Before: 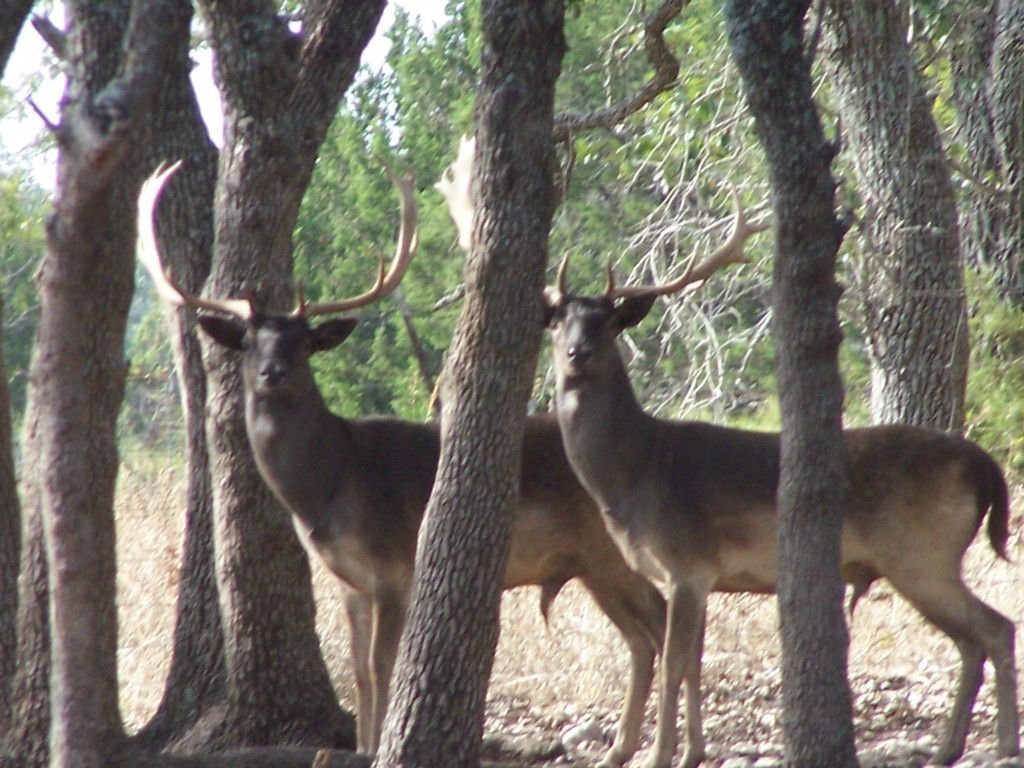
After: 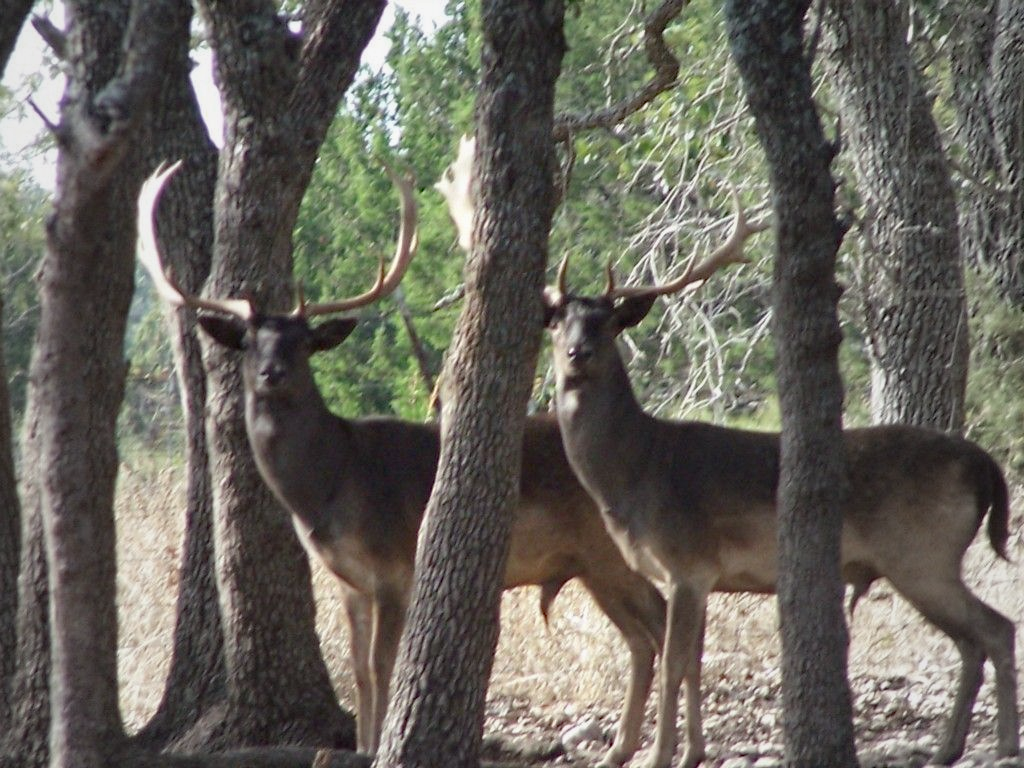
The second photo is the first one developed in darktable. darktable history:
vignetting: fall-off start 18.21%, fall-off radius 137.95%, brightness -0.207, center (-0.078, 0.066), width/height ratio 0.62, shape 0.59
haze removal: strength 0.29, distance 0.25, compatibility mode true, adaptive false
